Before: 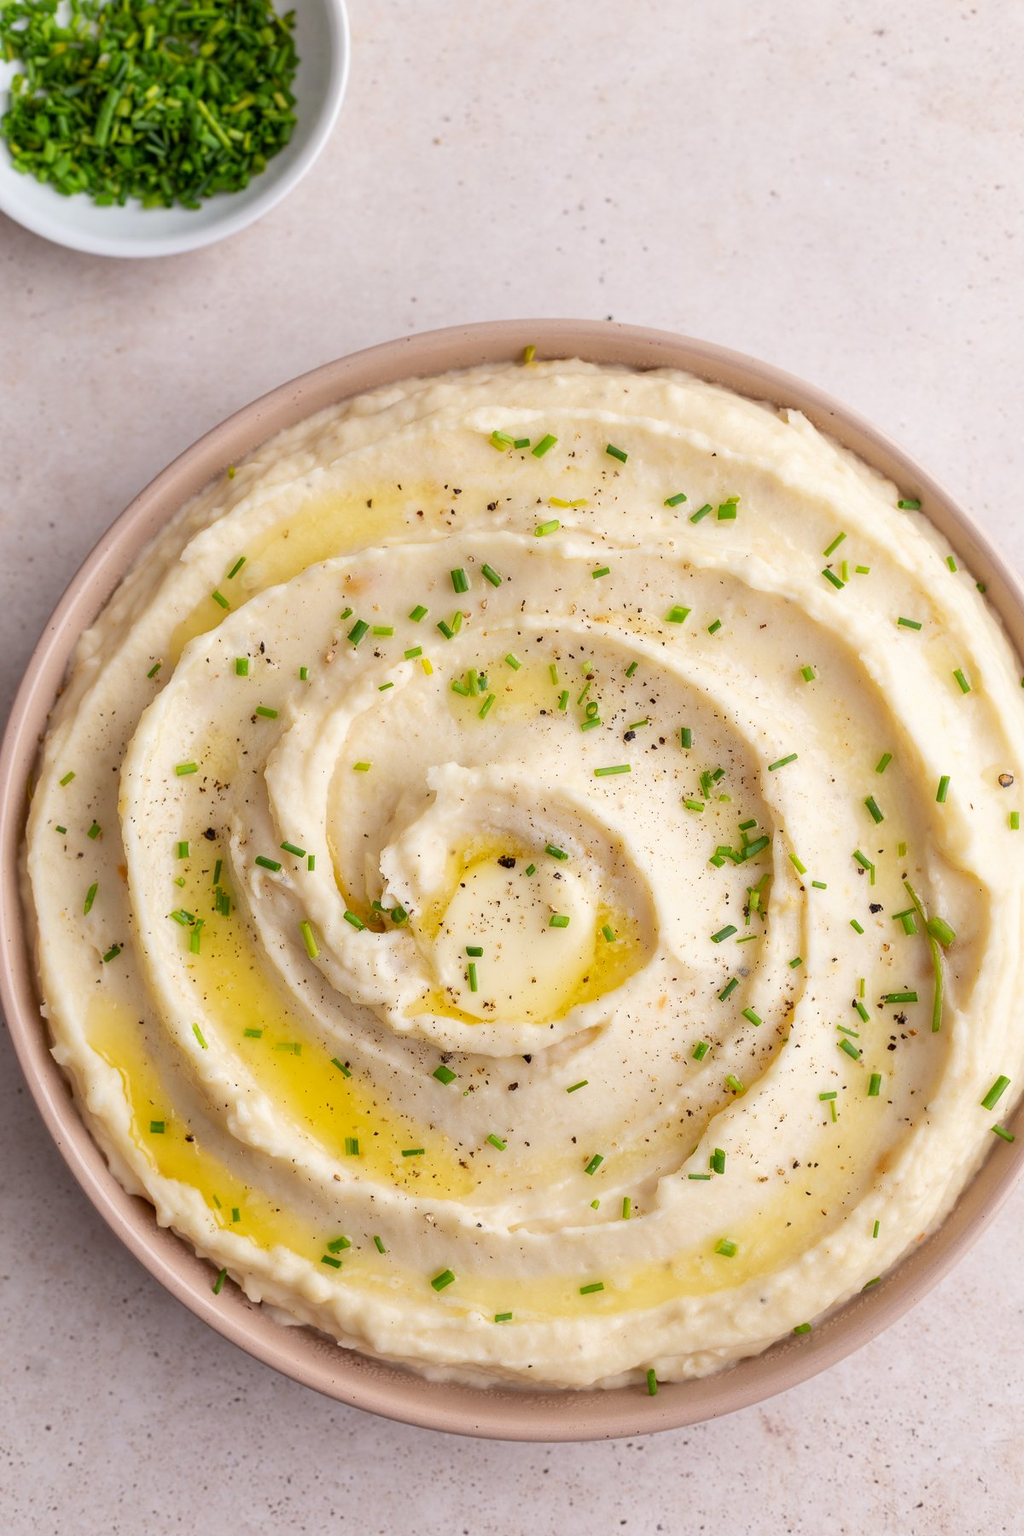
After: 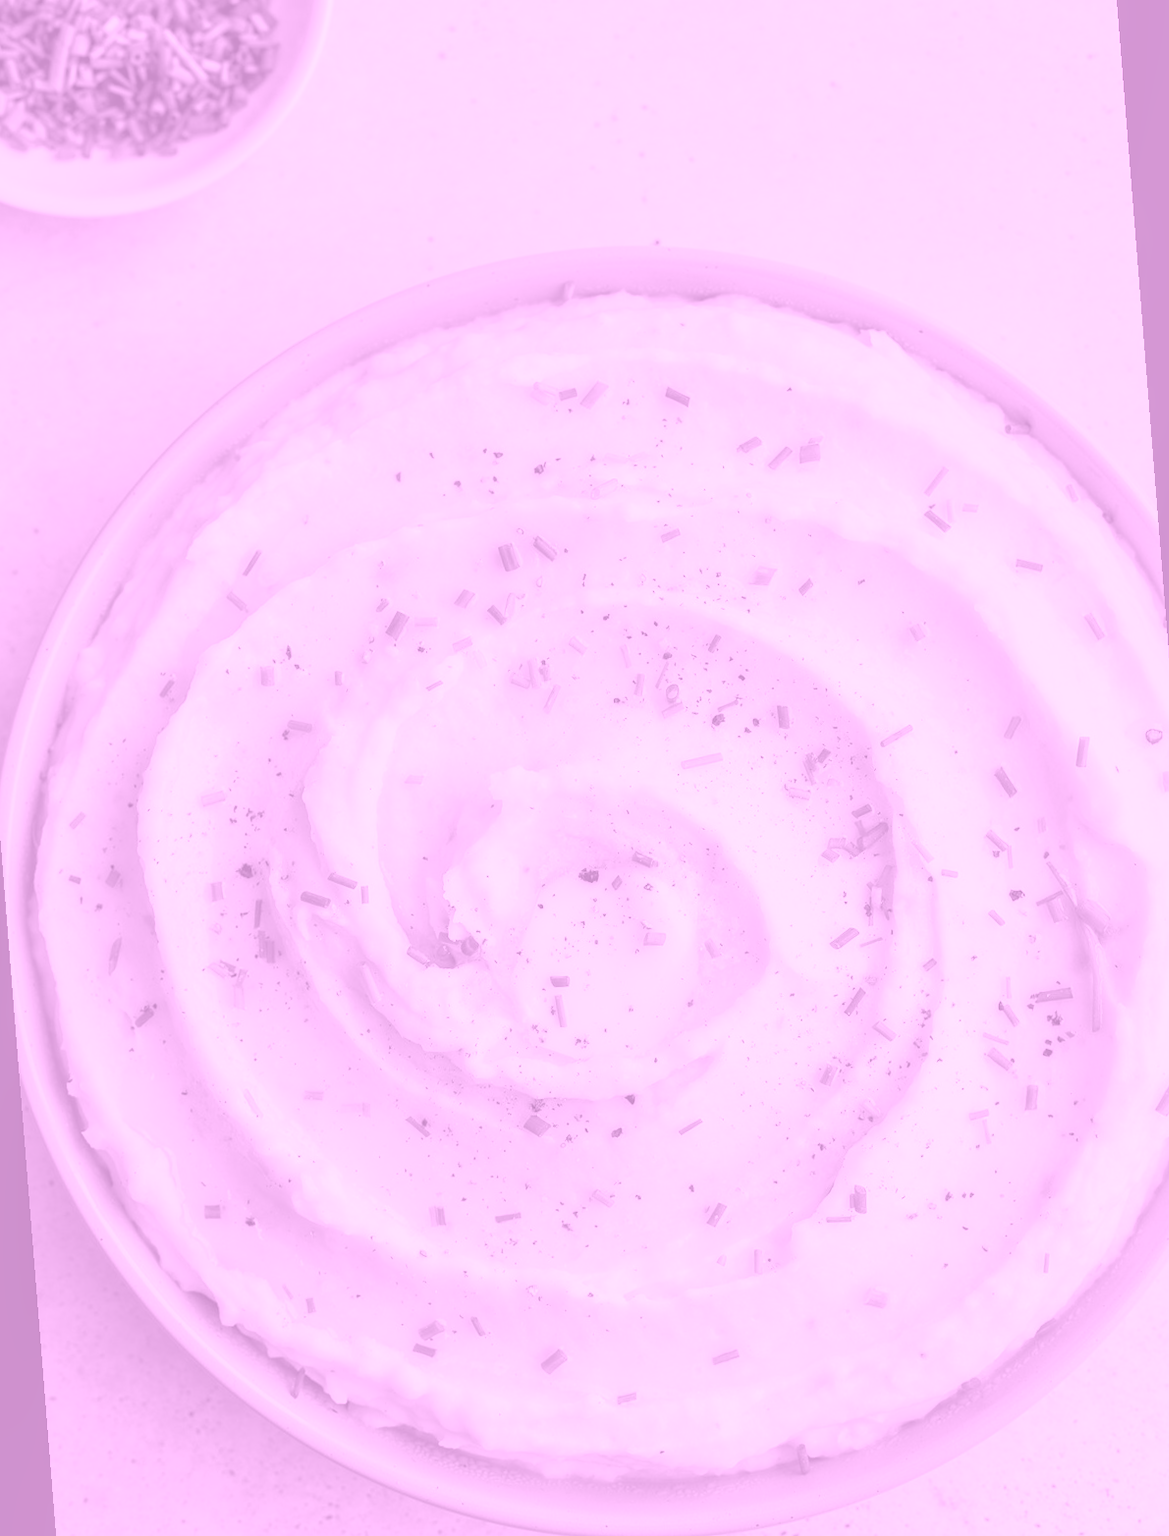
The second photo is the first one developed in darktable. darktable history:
colorize: hue 331.2°, saturation 69%, source mix 30.28%, lightness 69.02%, version 1
local contrast: on, module defaults
rotate and perspective: rotation -4.57°, crop left 0.054, crop right 0.944, crop top 0.087, crop bottom 0.914
color calibration: x 0.37, y 0.382, temperature 4313.32 K
